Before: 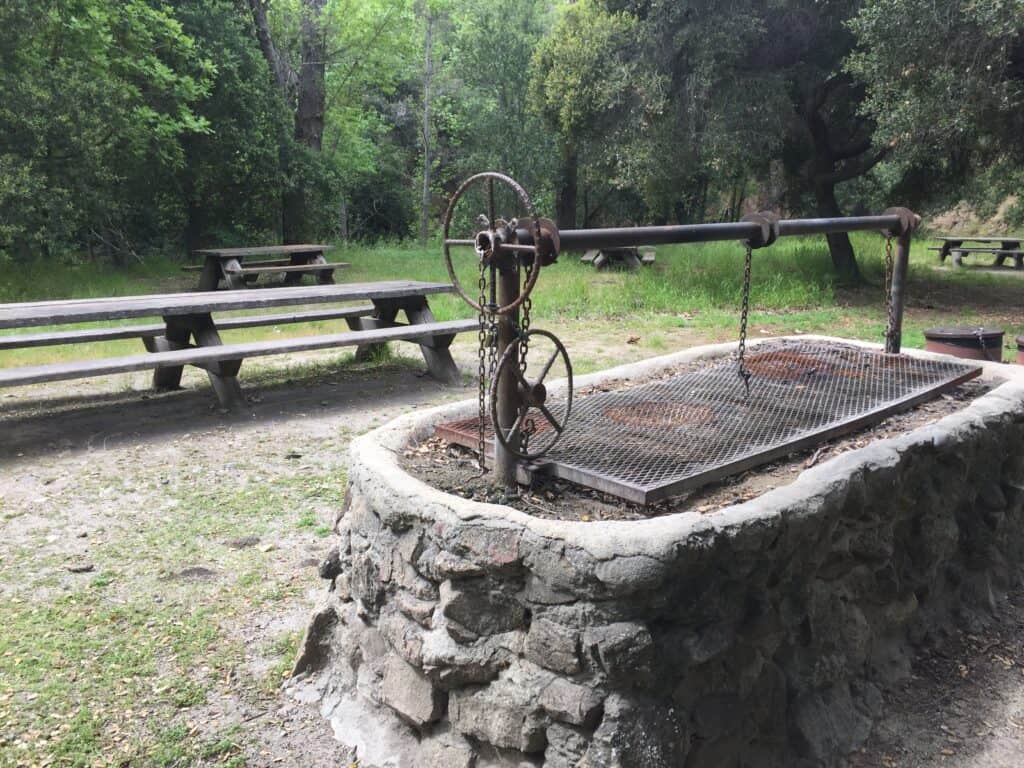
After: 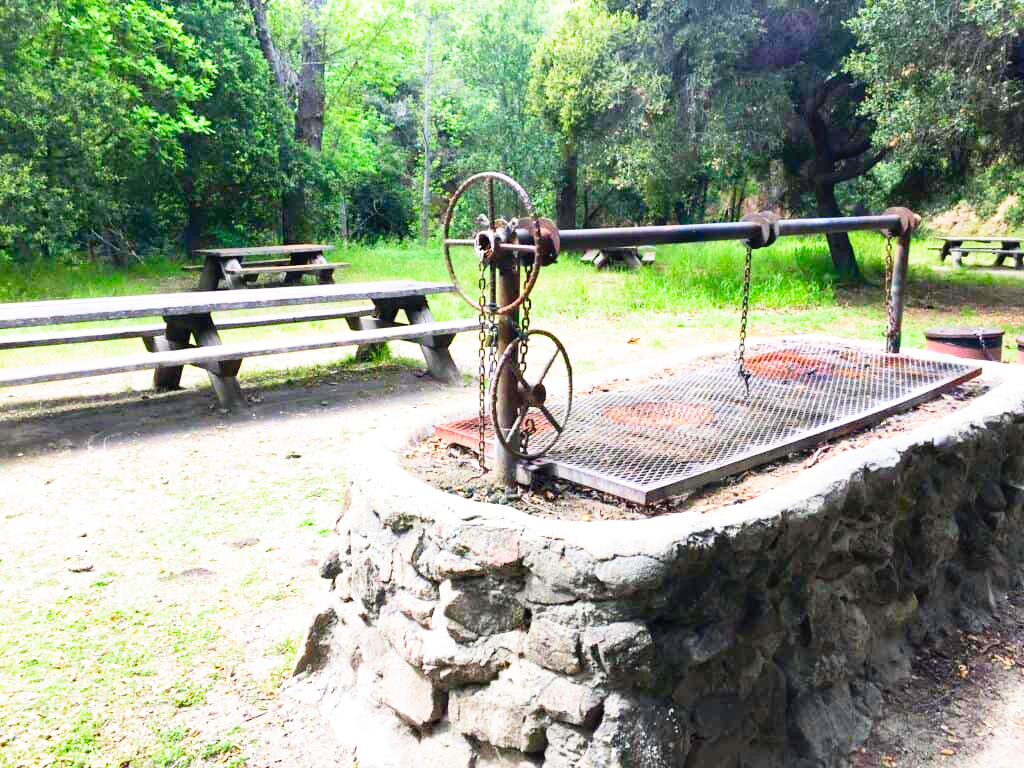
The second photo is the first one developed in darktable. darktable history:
contrast brightness saturation: contrast 0.2, brightness 0.2, saturation 0.8
filmic rgb: middle gray luminance 10%, black relative exposure -8.61 EV, white relative exposure 3.3 EV, threshold 6 EV, target black luminance 0%, hardness 5.2, latitude 44.69%, contrast 1.302, highlights saturation mix 5%, shadows ↔ highlights balance 24.64%, add noise in highlights 0, preserve chrominance no, color science v3 (2019), use custom middle-gray values true, iterations of high-quality reconstruction 0, contrast in highlights soft, enable highlight reconstruction true
